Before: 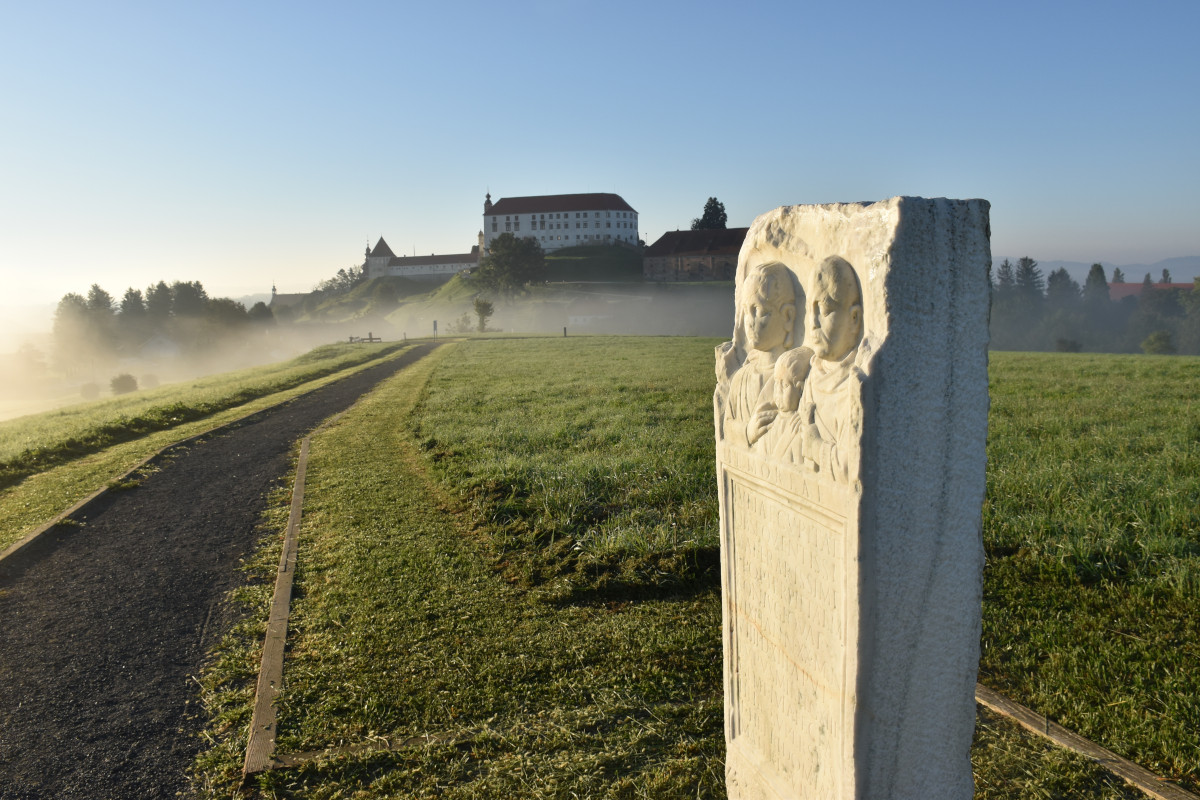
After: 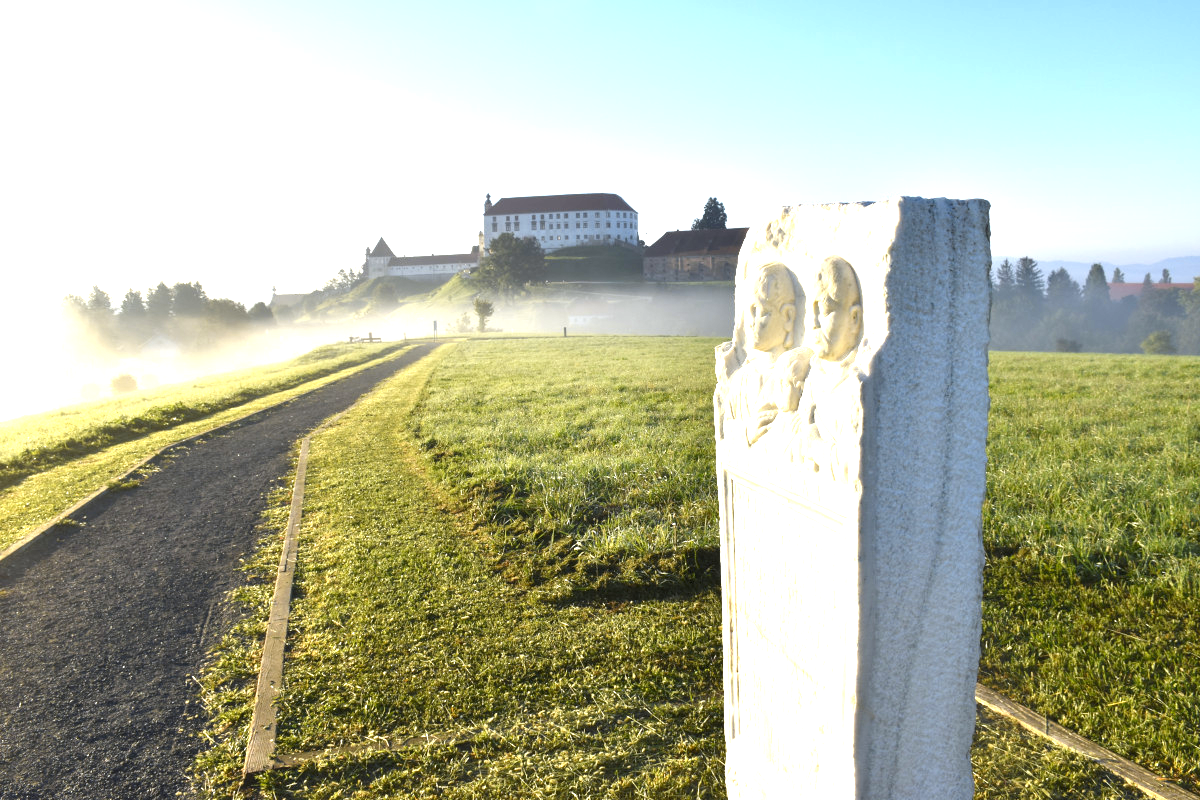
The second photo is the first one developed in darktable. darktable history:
white balance: red 0.983, blue 1.036
color contrast: green-magenta contrast 0.8, blue-yellow contrast 1.1, unbound 0
exposure: exposure 1.5 EV, compensate highlight preservation false
